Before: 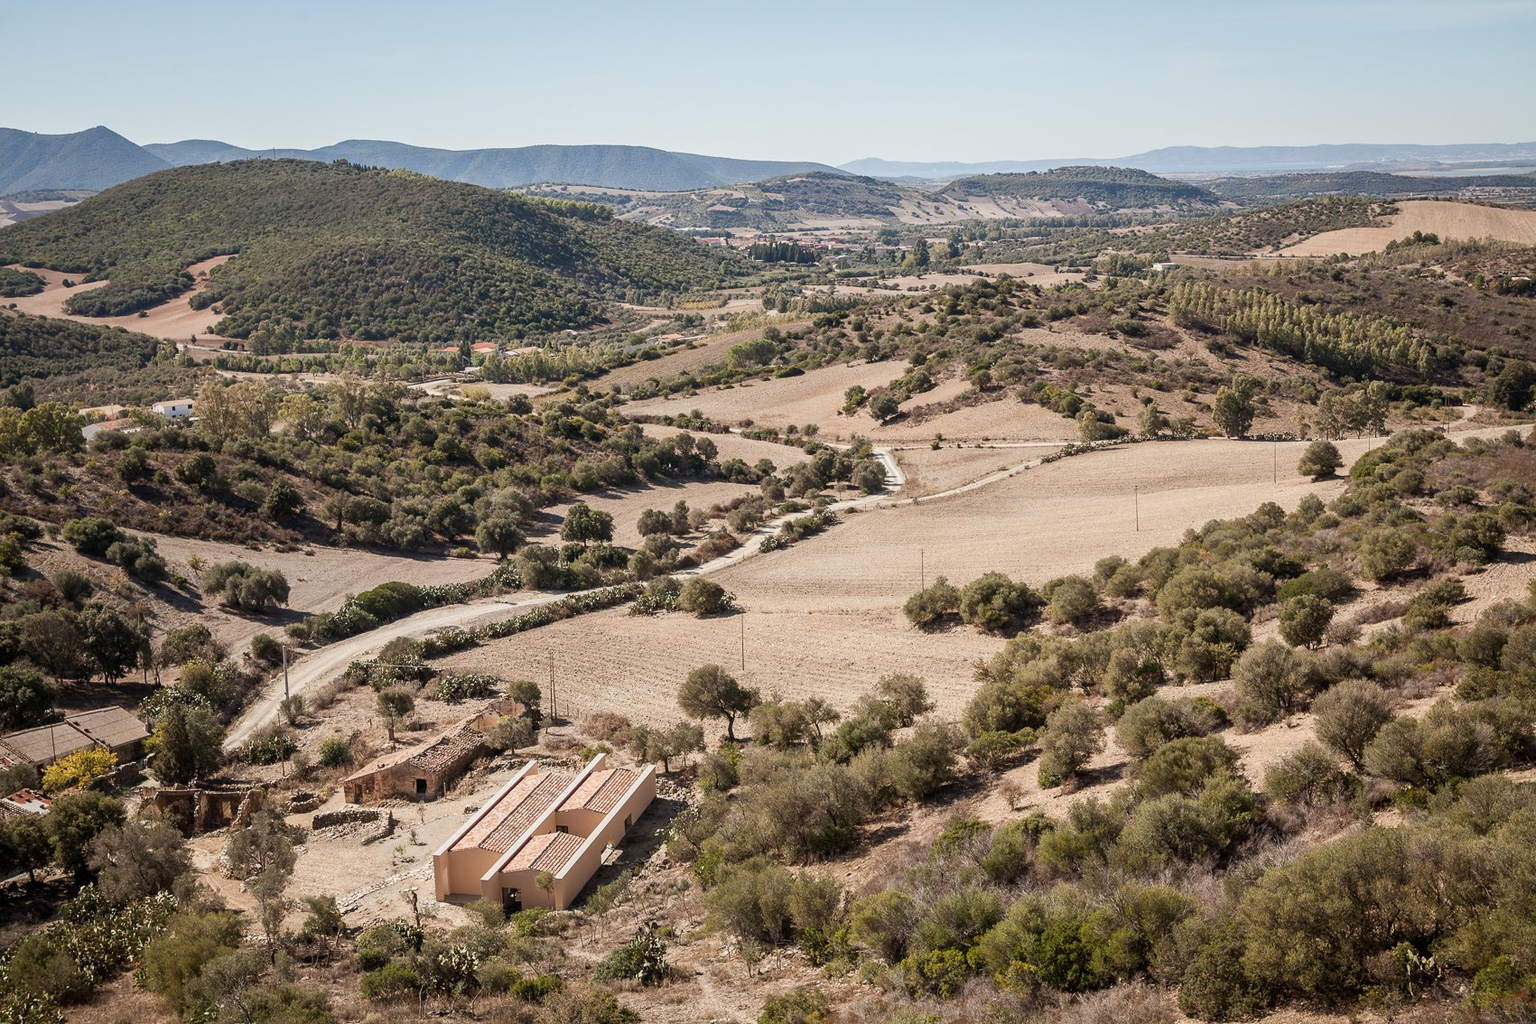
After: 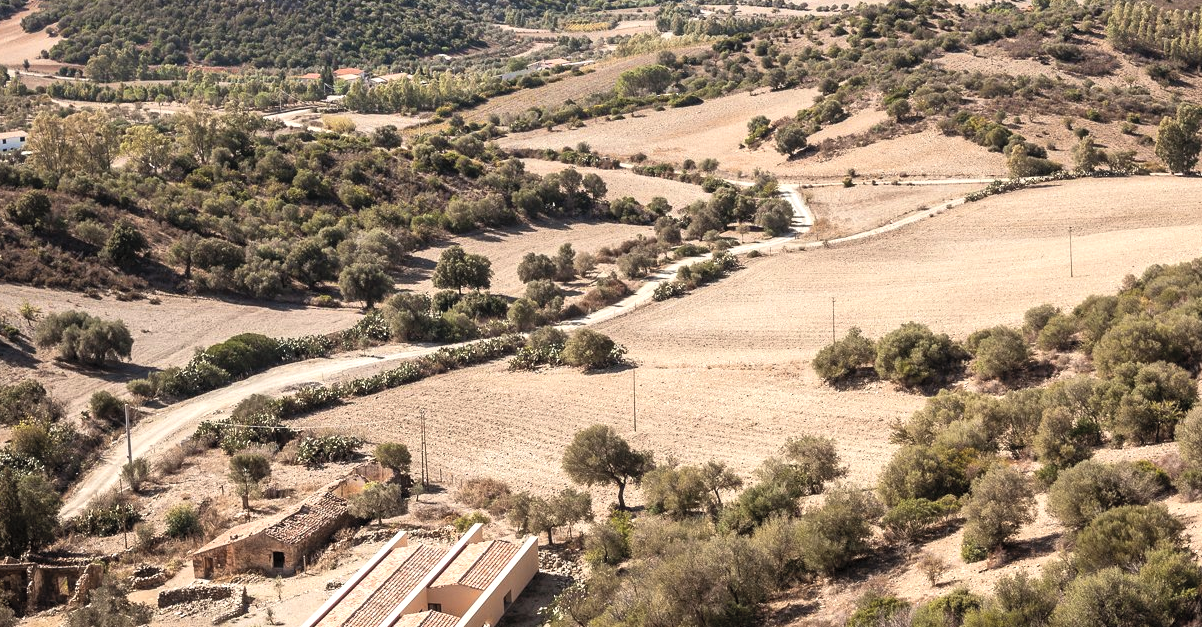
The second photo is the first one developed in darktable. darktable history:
contrast brightness saturation: brightness 0.141
color balance rgb: shadows lift › chroma 1.047%, shadows lift › hue 30.97°, perceptual saturation grading › global saturation 0.961%, perceptual brilliance grading › global brilliance 14.542%, perceptual brilliance grading › shadows -35.605%, global vibrance 20%
crop: left 11.071%, top 27.457%, right 18.246%, bottom 17.19%
